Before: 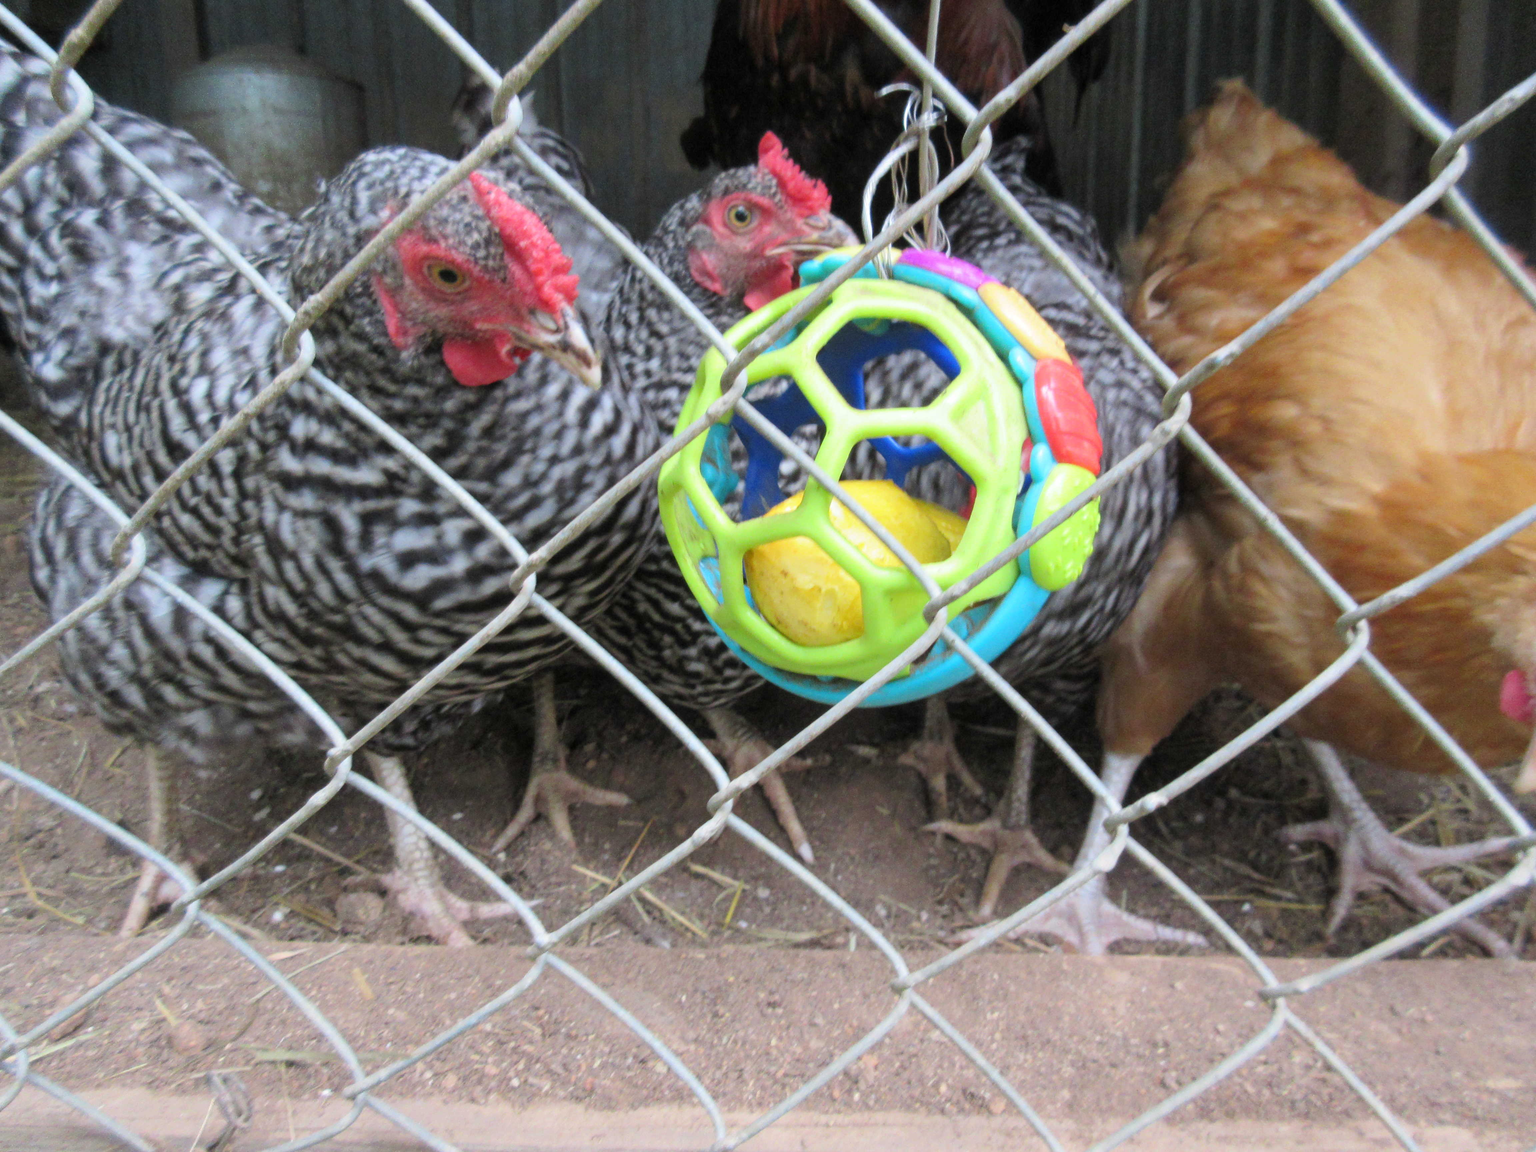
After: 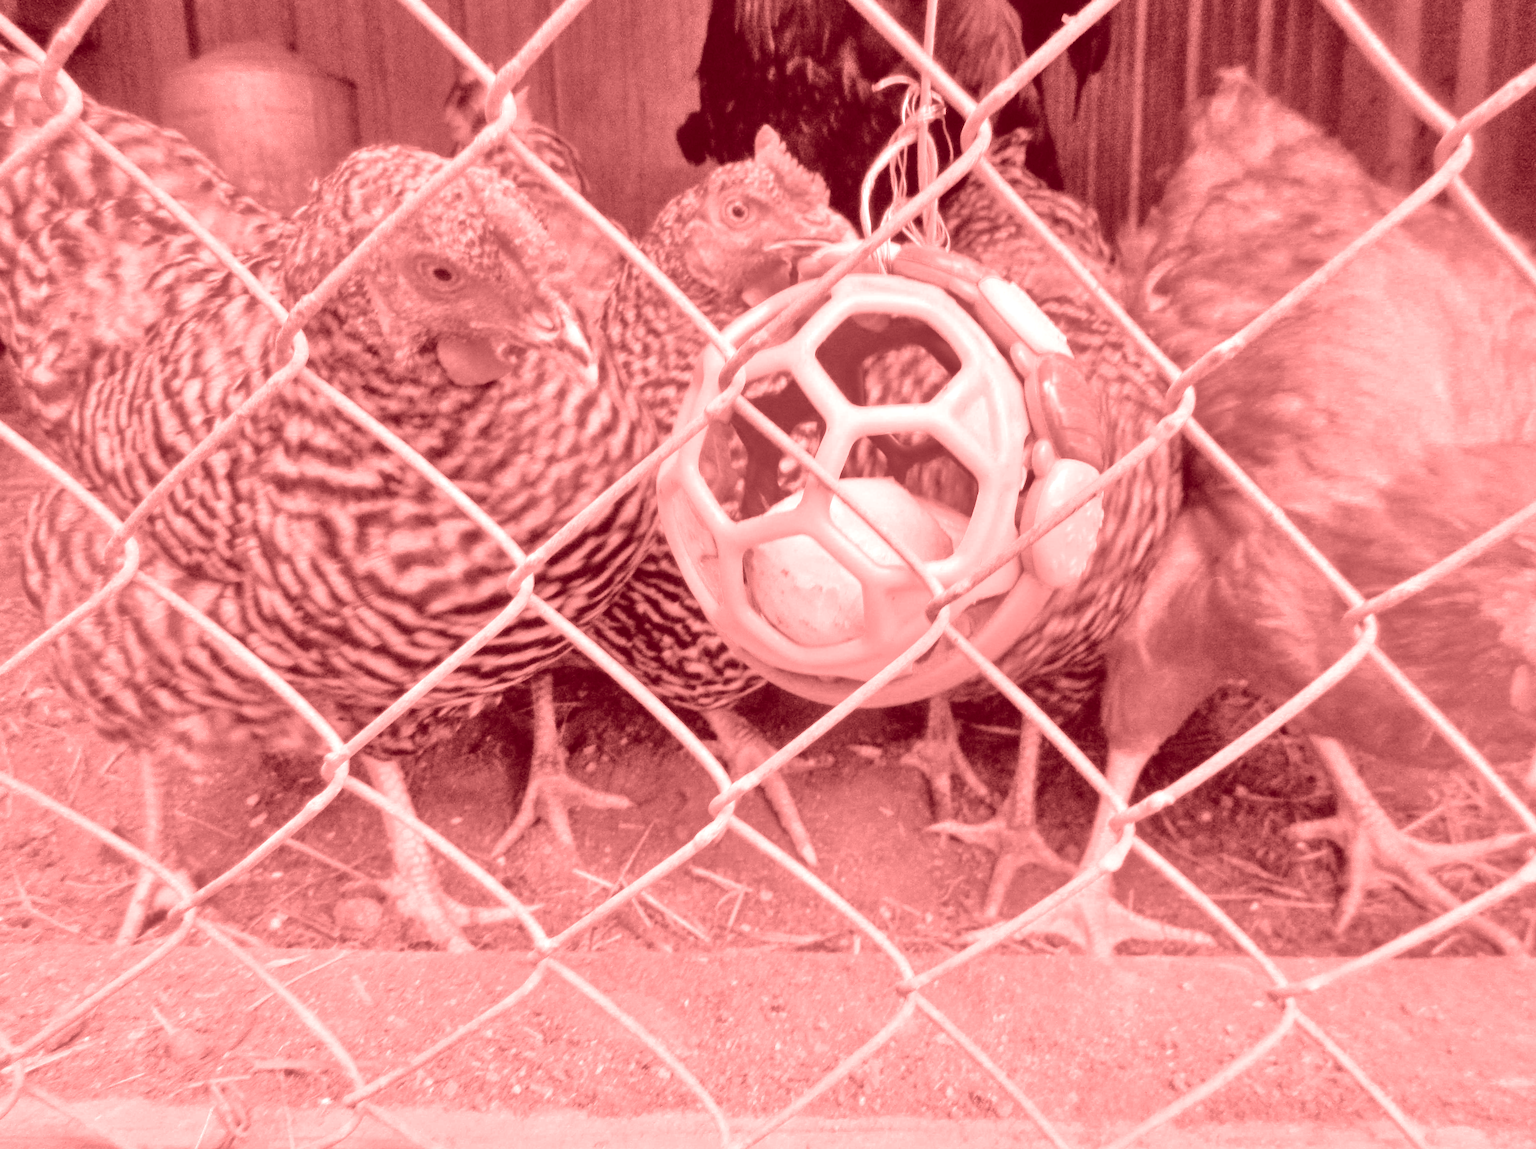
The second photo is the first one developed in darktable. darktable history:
colorize: saturation 60%, source mix 100%
rotate and perspective: rotation -0.45°, automatic cropping original format, crop left 0.008, crop right 0.992, crop top 0.012, crop bottom 0.988
tone equalizer: -7 EV 0.15 EV, -6 EV 0.6 EV, -5 EV 1.15 EV, -4 EV 1.33 EV, -3 EV 1.15 EV, -2 EV 0.6 EV, -1 EV 0.15 EV, mask exposure compensation -0.5 EV
shadows and highlights: shadows 49, highlights -41, soften with gaussian
color zones: curves: ch0 [(0, 0.5) (0.125, 0.4) (0.25, 0.5) (0.375, 0.4) (0.5, 0.4) (0.625, 0.35) (0.75, 0.35) (0.875, 0.5)]; ch1 [(0, 0.35) (0.125, 0.45) (0.25, 0.35) (0.375, 0.35) (0.5, 0.35) (0.625, 0.35) (0.75, 0.45) (0.875, 0.35)]; ch2 [(0, 0.6) (0.125, 0.5) (0.25, 0.5) (0.375, 0.6) (0.5, 0.6) (0.625, 0.5) (0.75, 0.5) (0.875, 0.5)]
